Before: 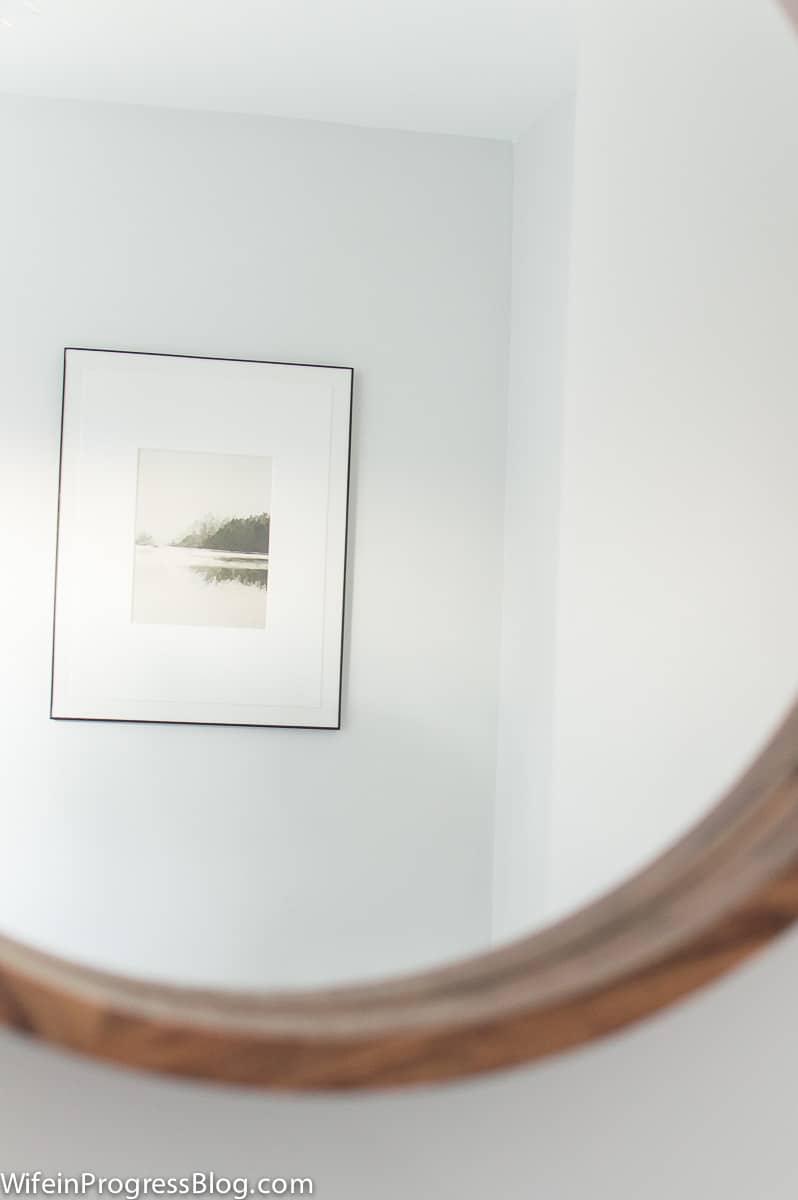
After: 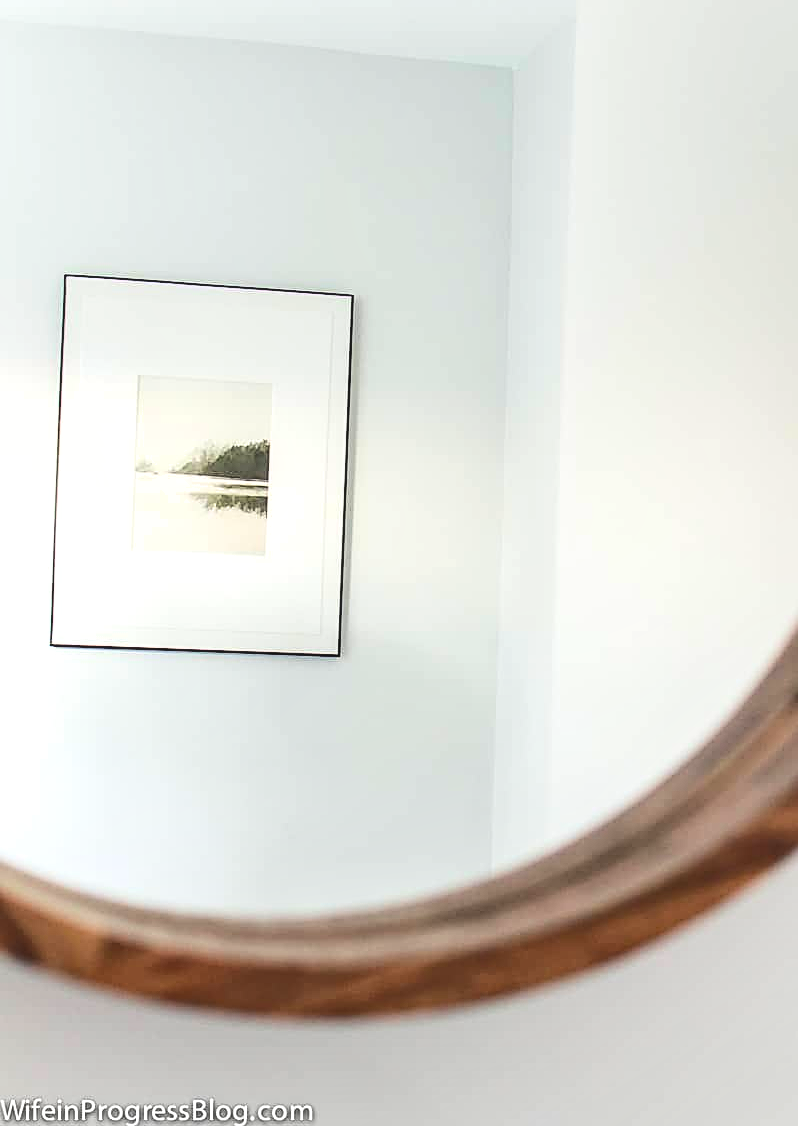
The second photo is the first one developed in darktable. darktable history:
color balance rgb: perceptual saturation grading › global saturation 0.897%
exposure: exposure 0.205 EV, compensate highlight preservation false
shadows and highlights: soften with gaussian
crop and rotate: top 6.12%
local contrast: on, module defaults
contrast brightness saturation: contrast 0.197, brightness 0.163, saturation 0.226
sharpen: on, module defaults
